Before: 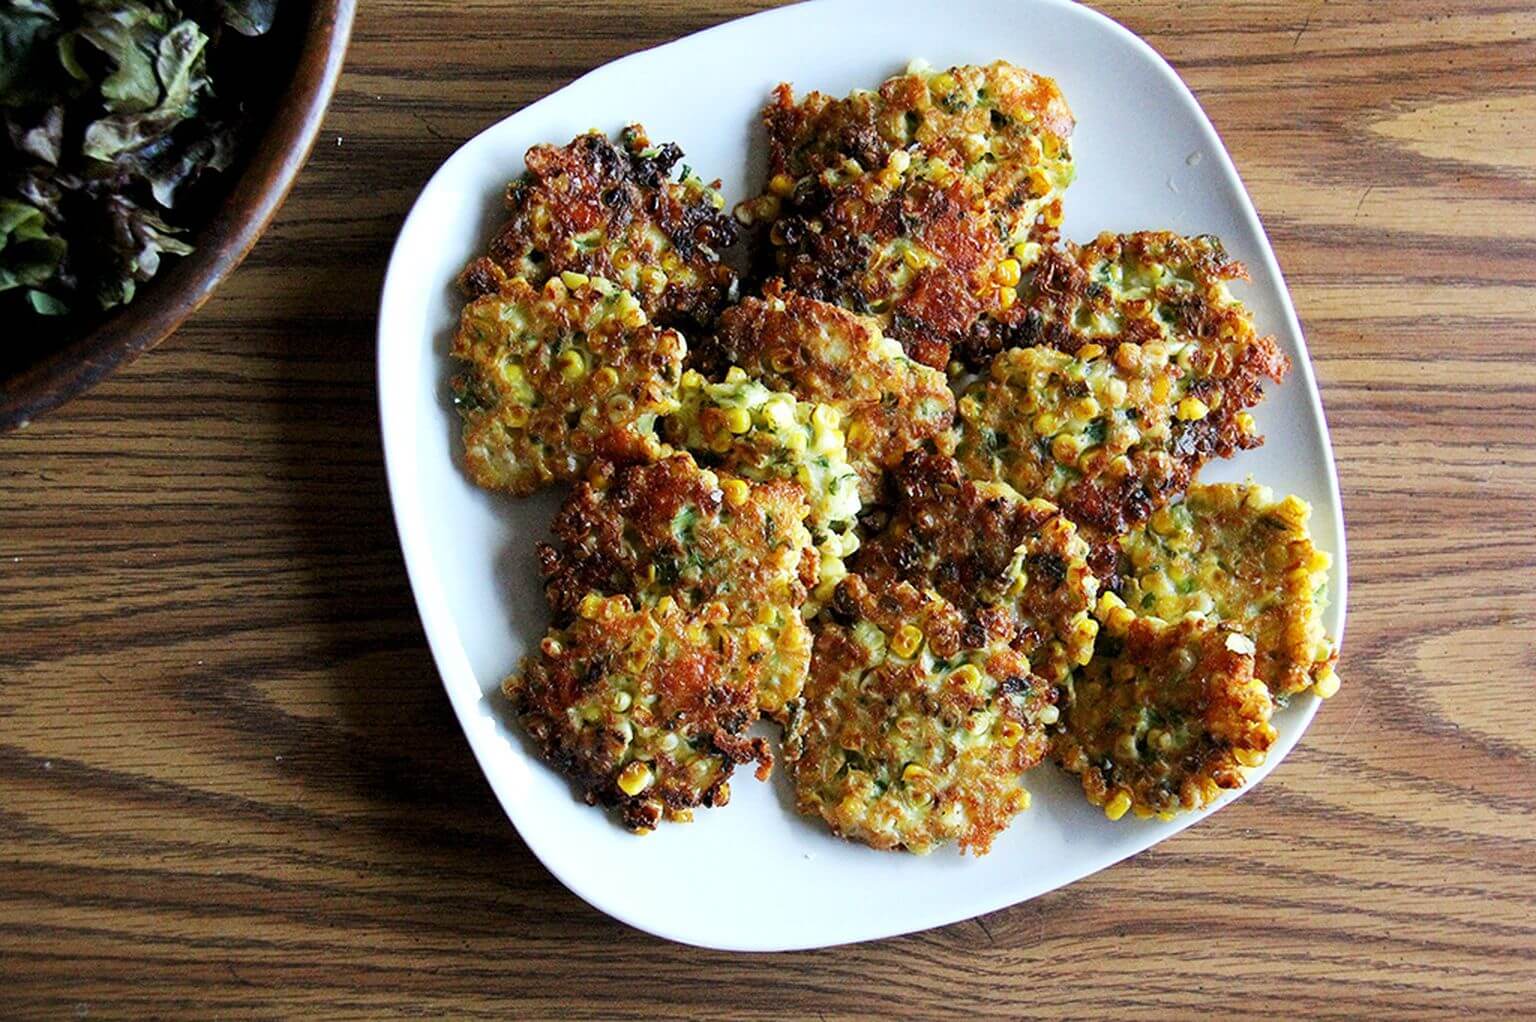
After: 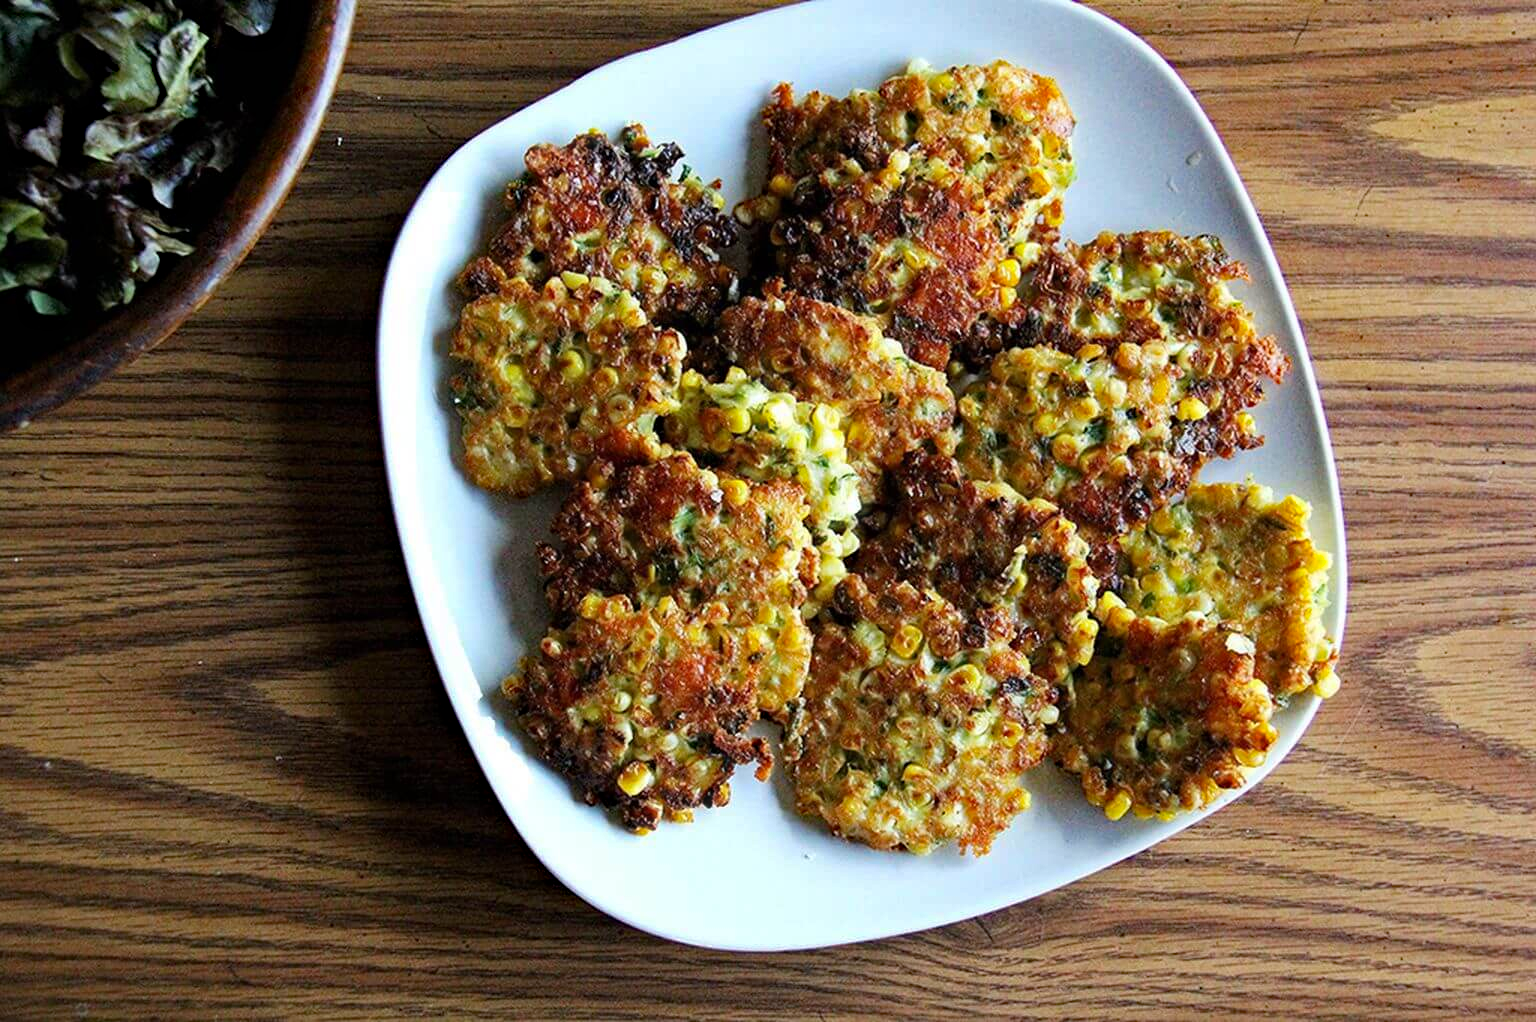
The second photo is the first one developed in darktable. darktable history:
haze removal: strength 0.4, distance 0.22, compatibility mode true, adaptive false | blend: blend mode normal, opacity 85%; mask: uniform (no mask)
